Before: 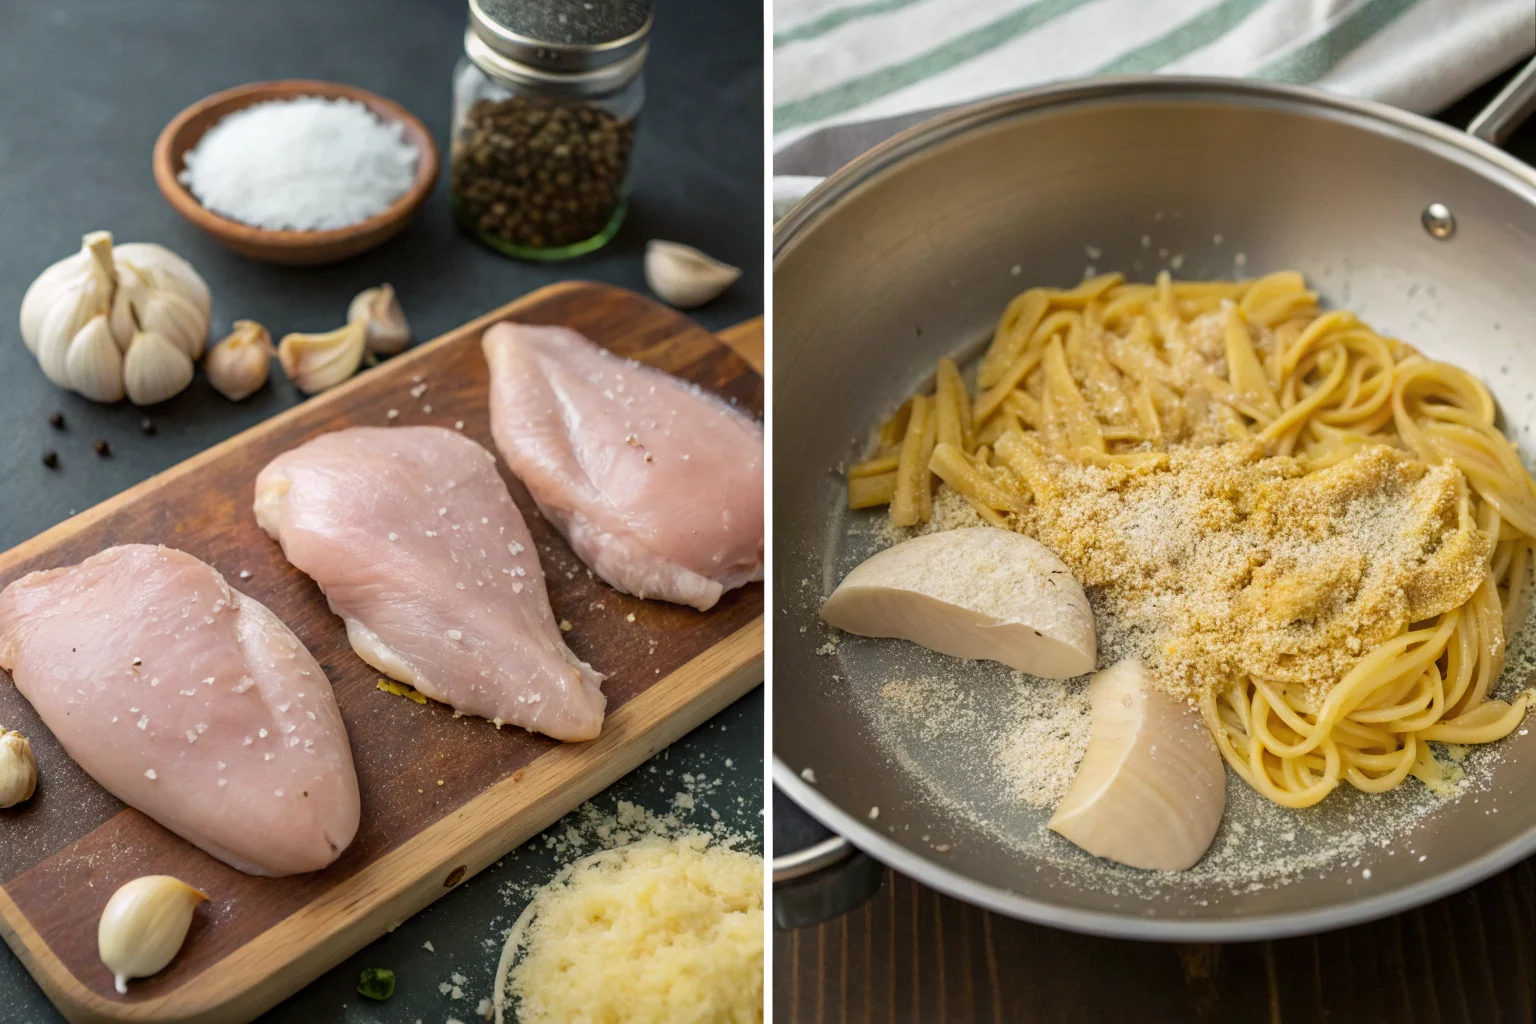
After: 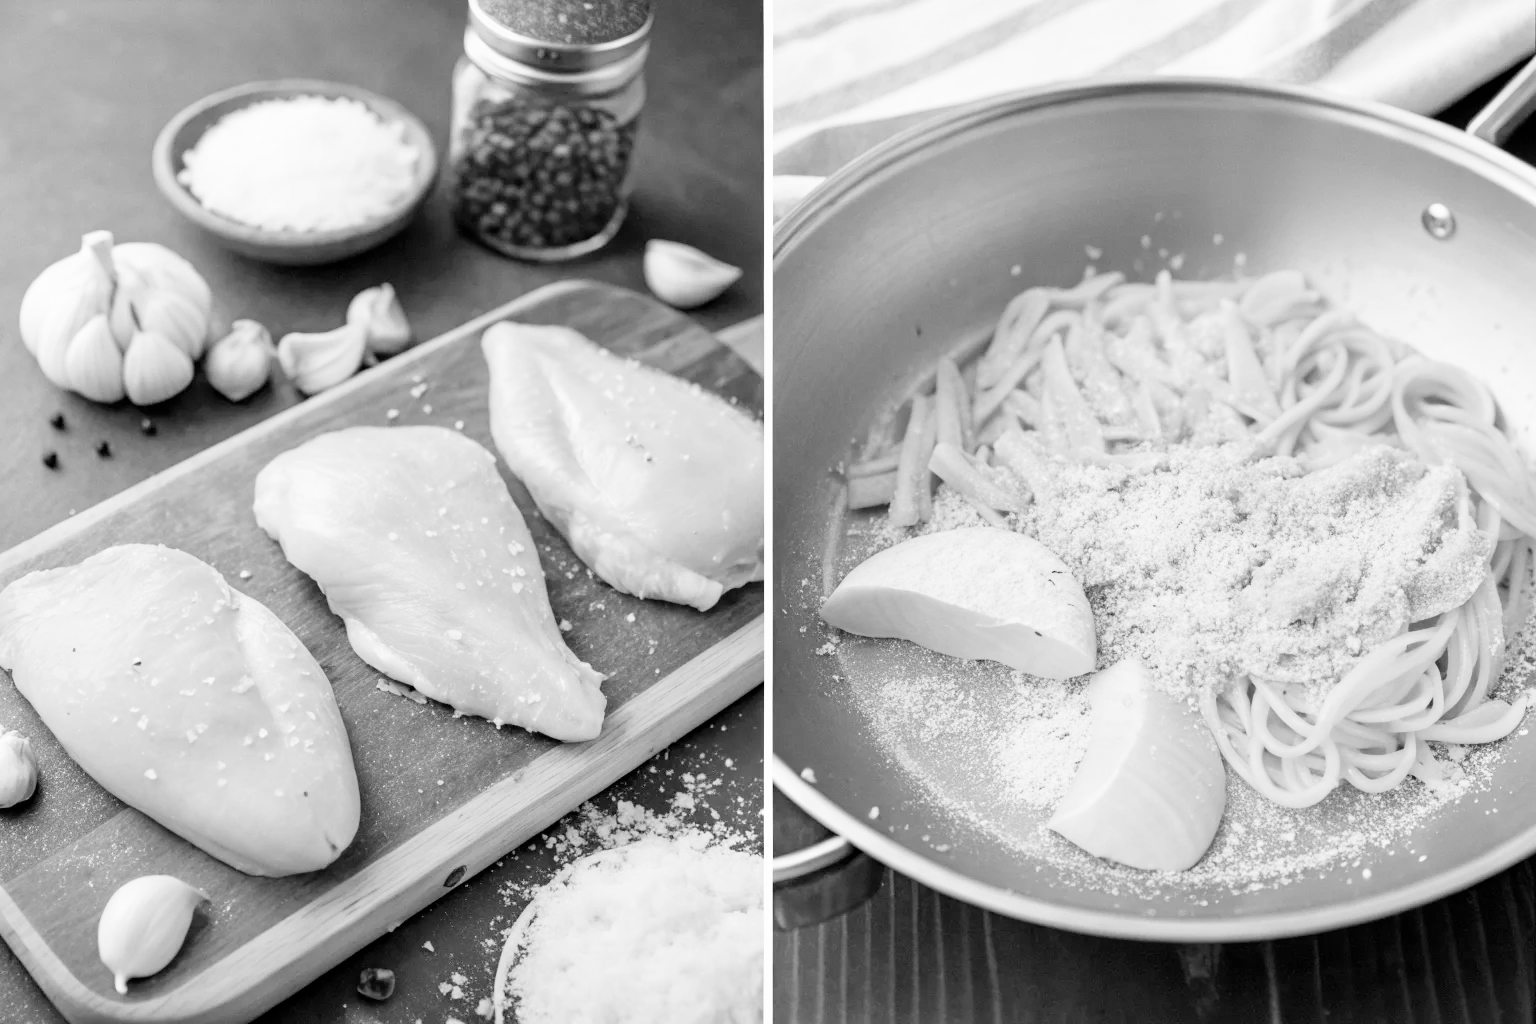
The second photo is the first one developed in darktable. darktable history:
monochrome: size 3.1
exposure: black level correction 0.001, exposure 1.822 EV, compensate exposure bias true, compensate highlight preservation false
filmic rgb: black relative exposure -7.65 EV, white relative exposure 4.56 EV, hardness 3.61
